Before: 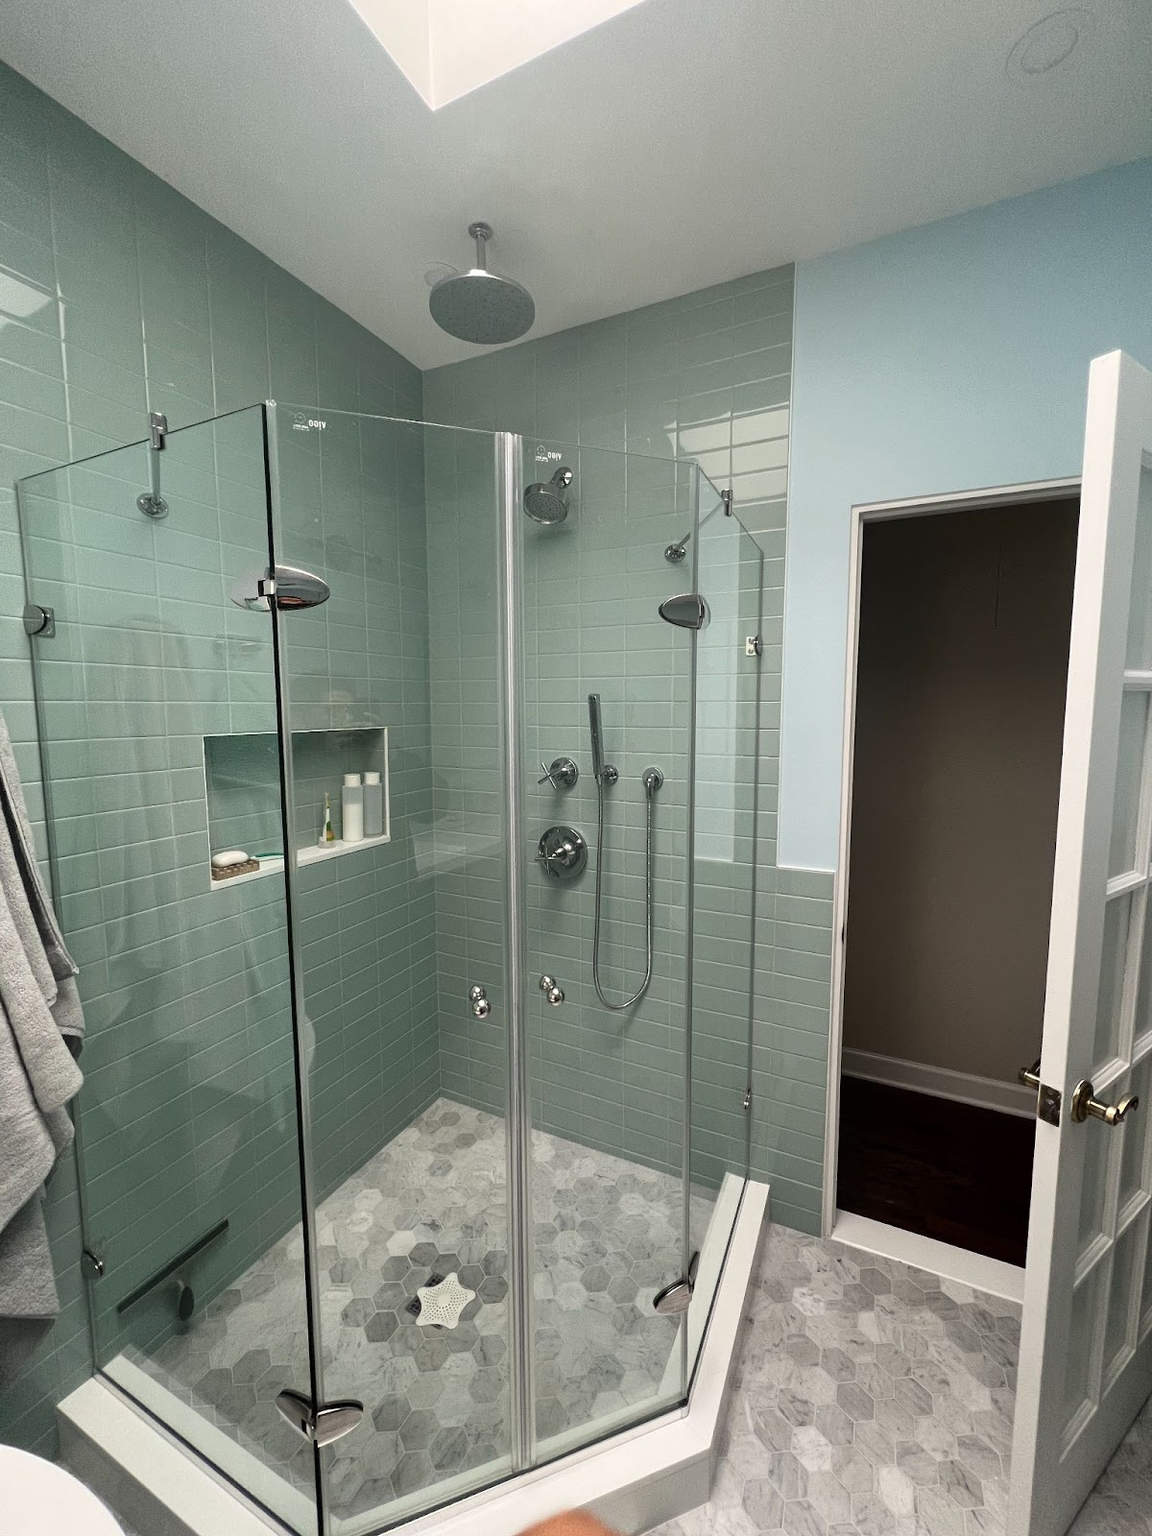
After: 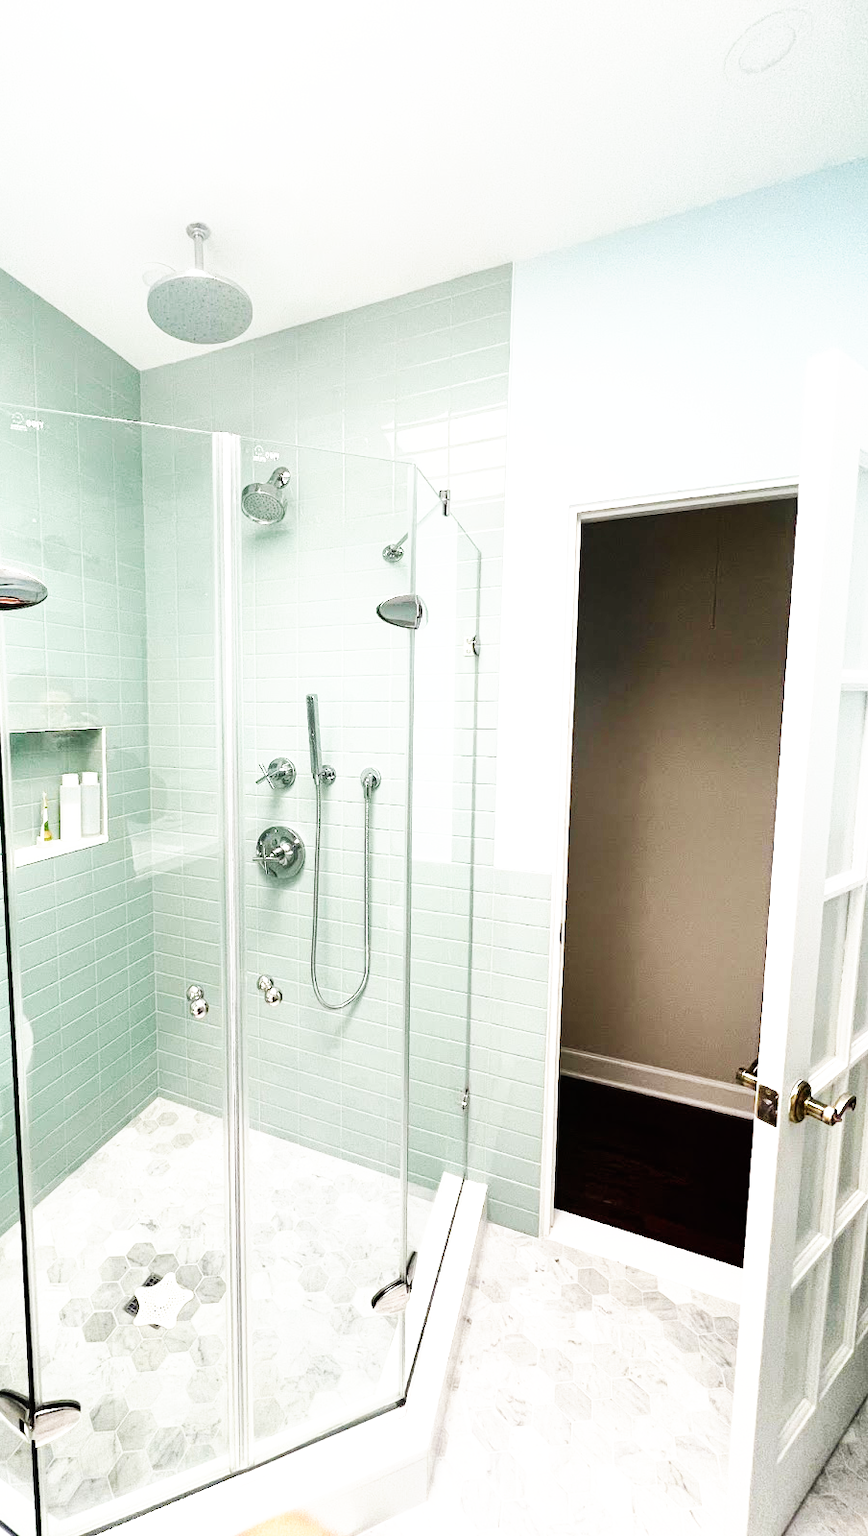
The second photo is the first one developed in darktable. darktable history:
crop and rotate: left 24.547%
base curve: curves: ch0 [(0, 0) (0.007, 0.004) (0.027, 0.03) (0.046, 0.07) (0.207, 0.54) (0.442, 0.872) (0.673, 0.972) (1, 1)], preserve colors none
exposure: black level correction 0, exposure 0.894 EV, compensate highlight preservation false
